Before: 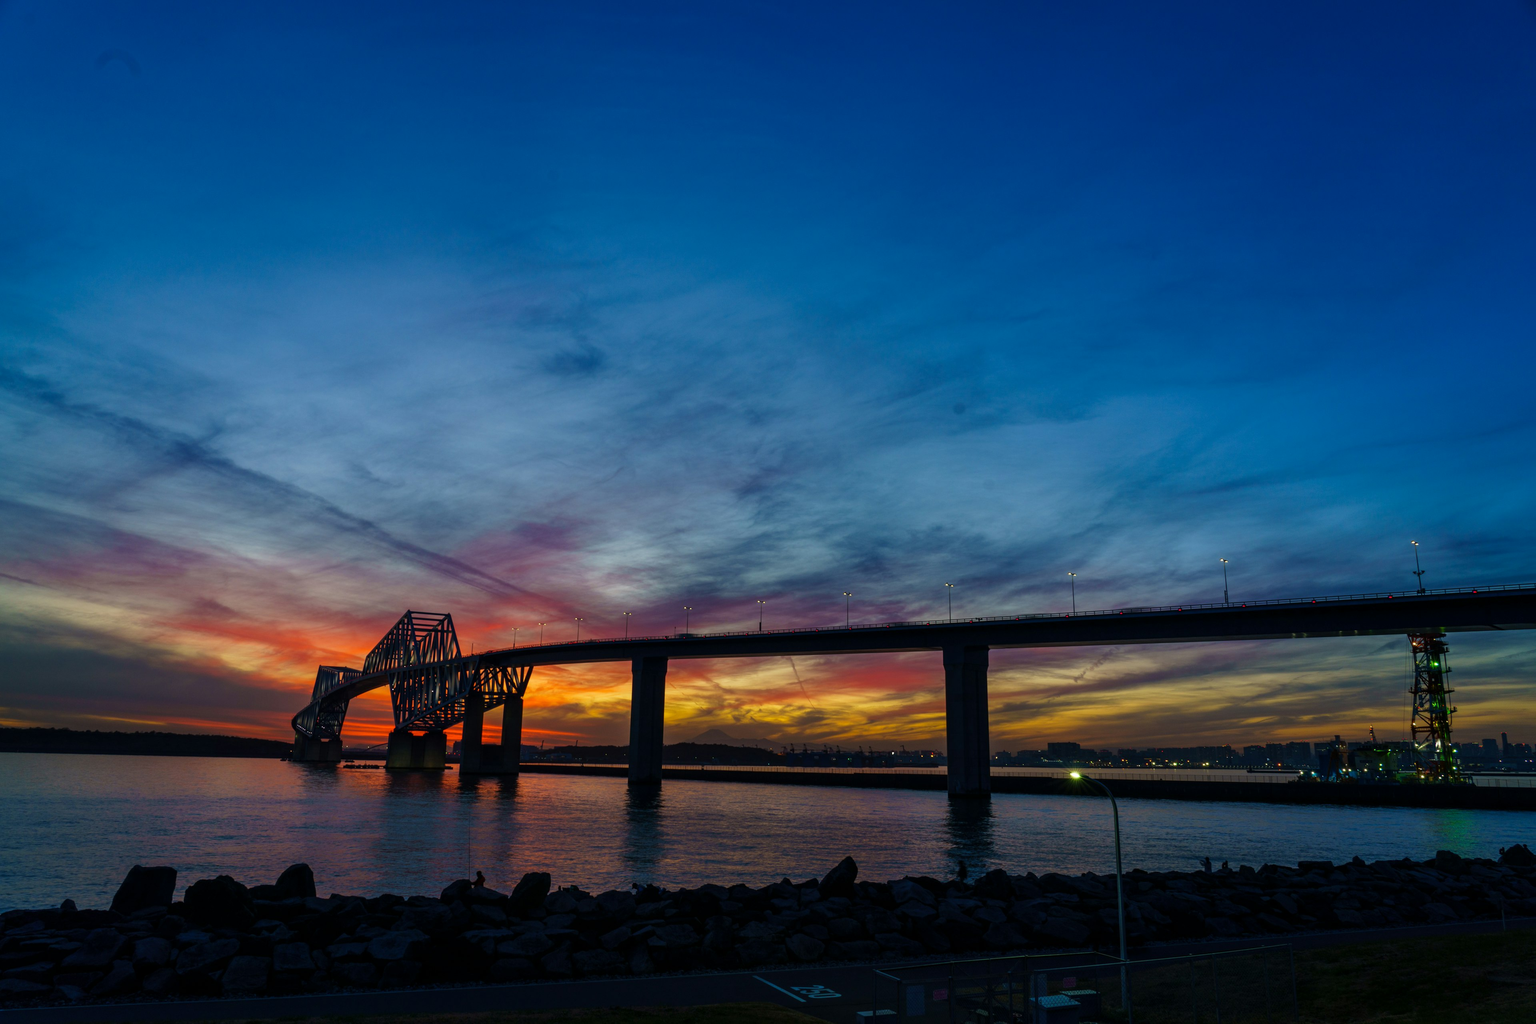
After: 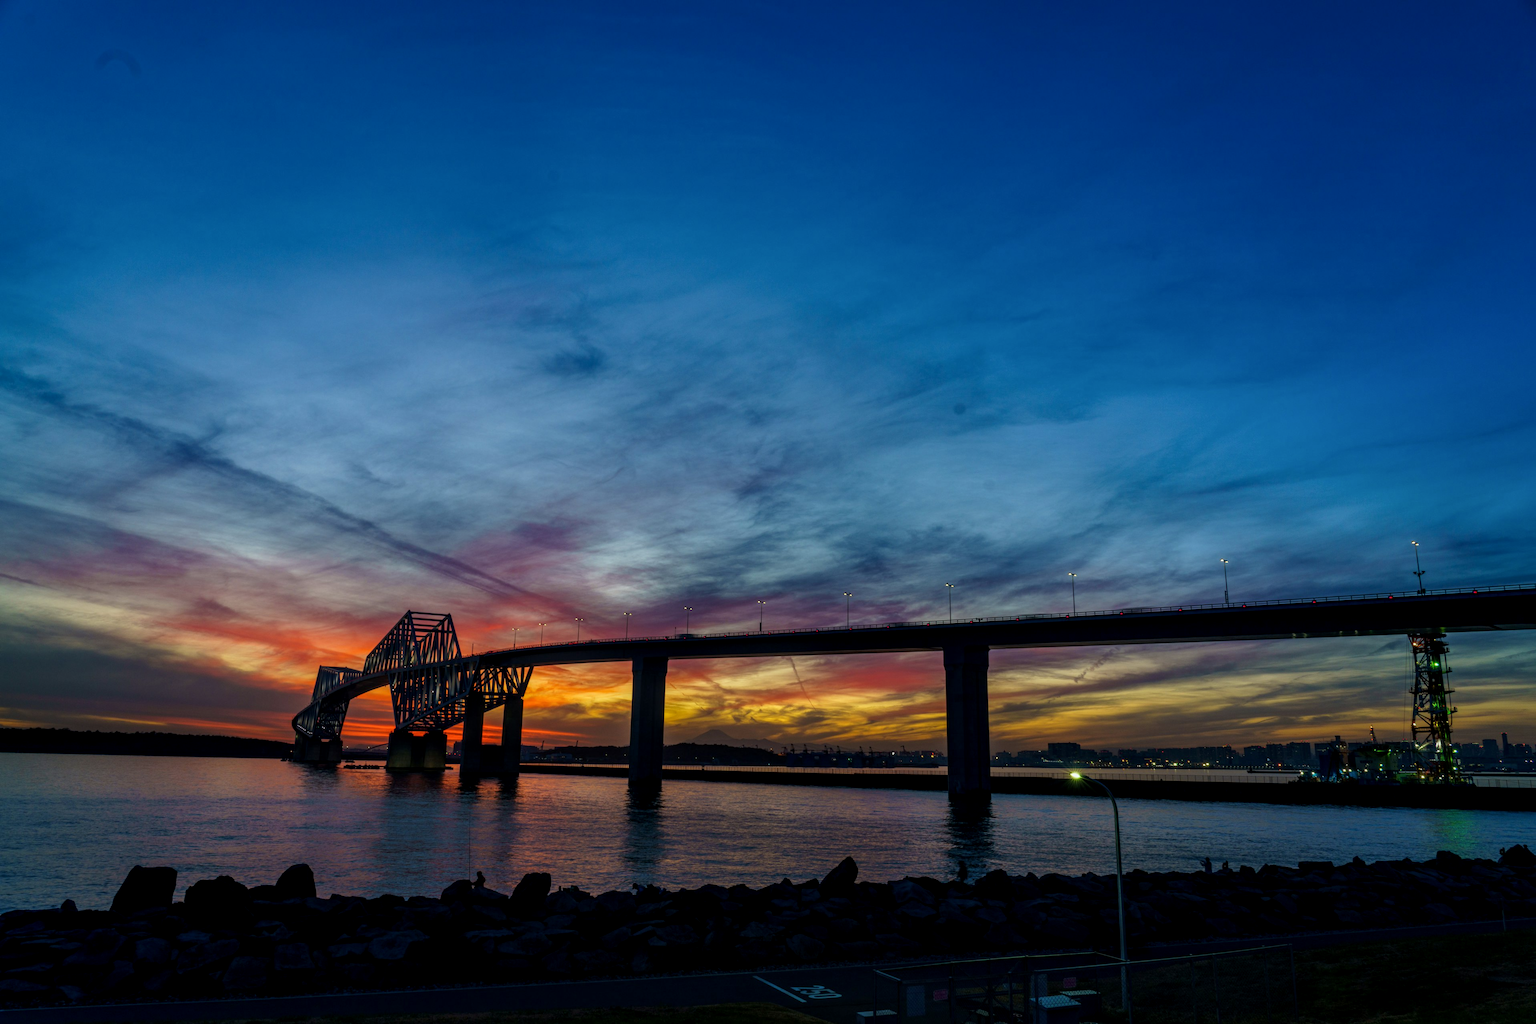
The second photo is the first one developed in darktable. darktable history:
white balance: red 0.978, blue 0.999
local contrast: on, module defaults
